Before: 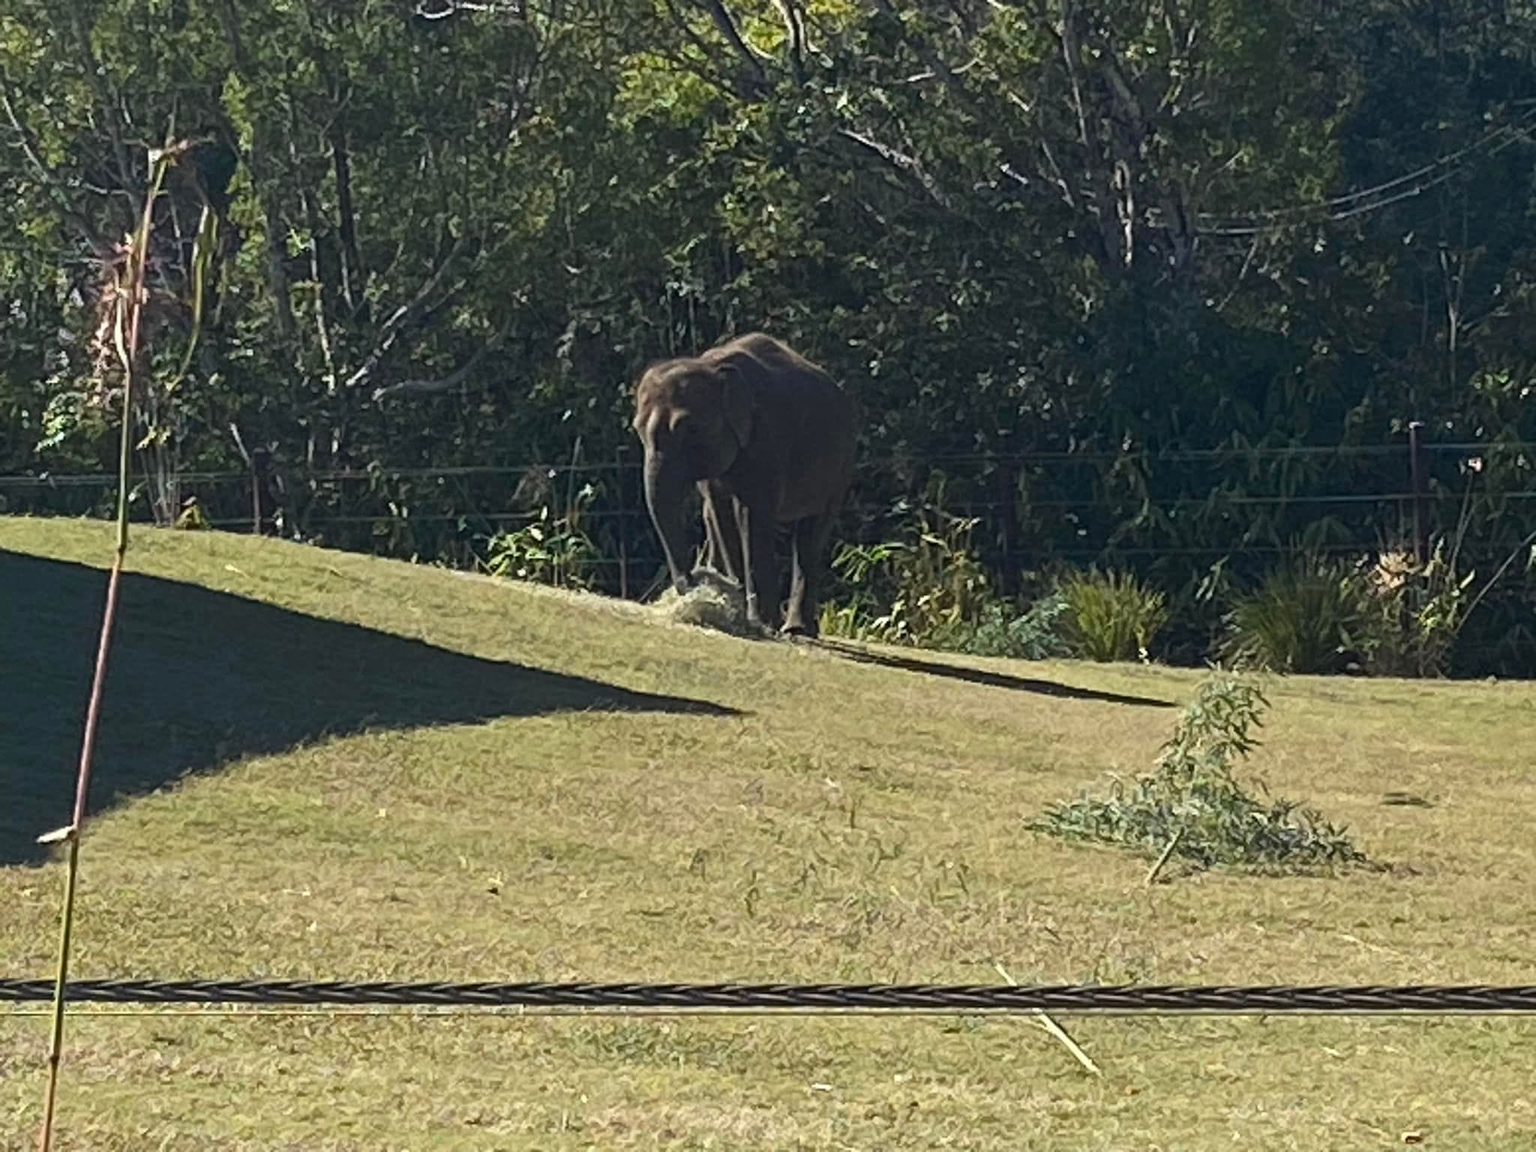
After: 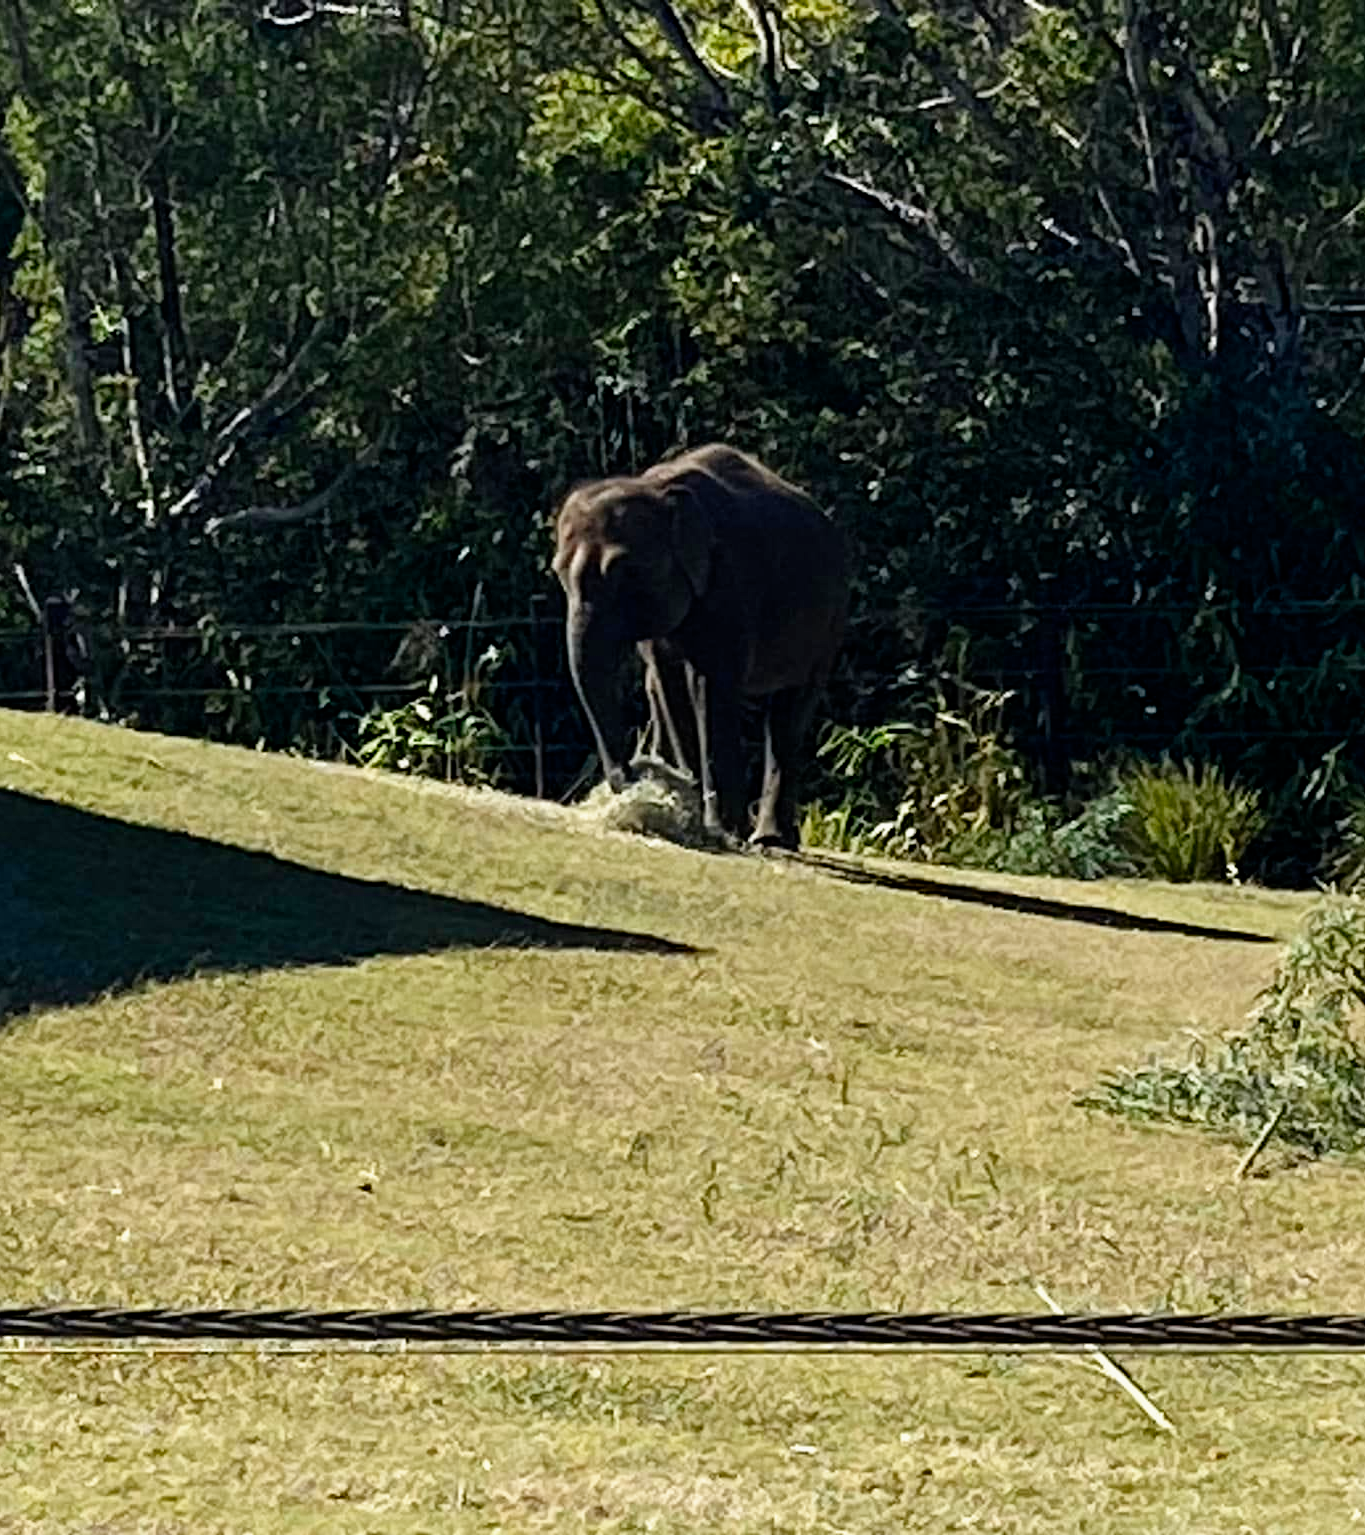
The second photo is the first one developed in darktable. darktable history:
filmic rgb: black relative exposure -6.3 EV, white relative exposure 2.8 EV, threshold 3 EV, target black luminance 0%, hardness 4.6, latitude 67.35%, contrast 1.292, shadows ↔ highlights balance -3.5%, preserve chrominance no, color science v4 (2020), contrast in shadows soft, enable highlight reconstruction true
crop and rotate: left 14.292%, right 19.041%
